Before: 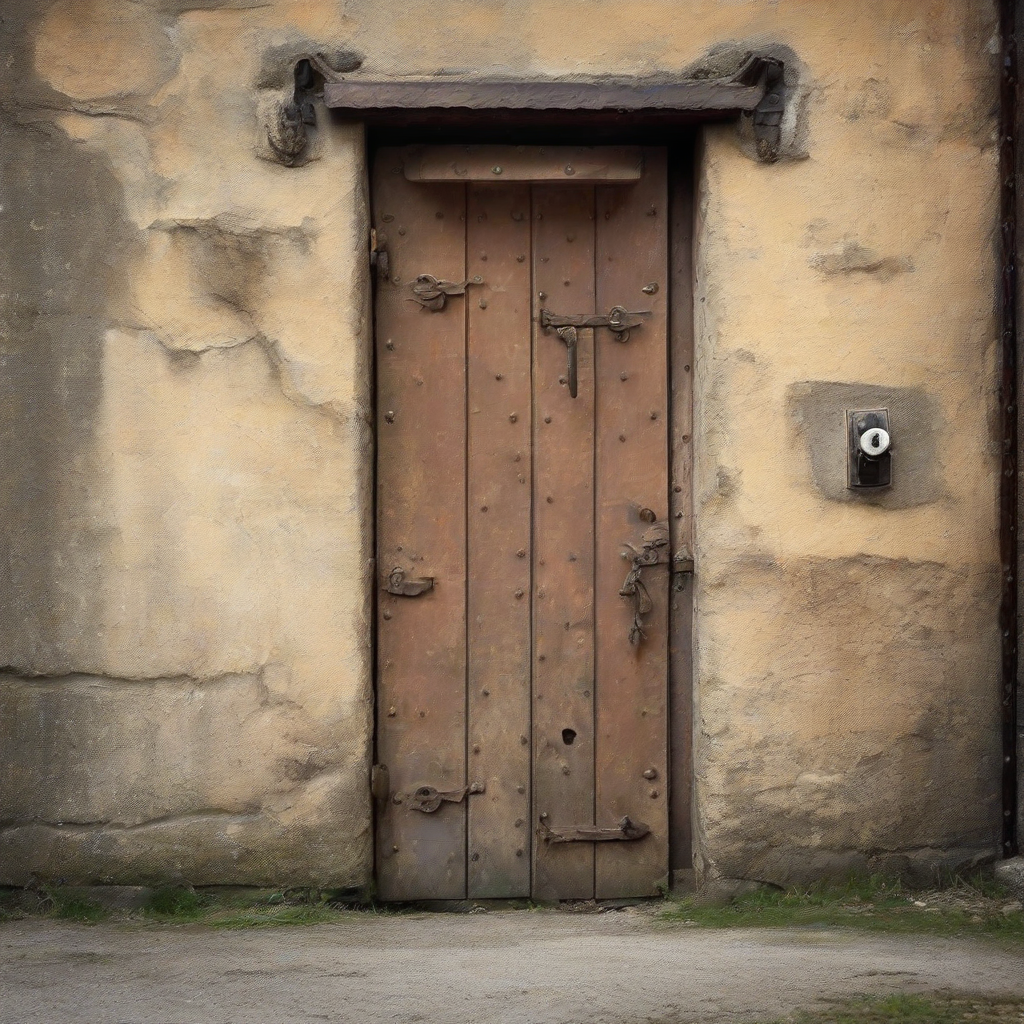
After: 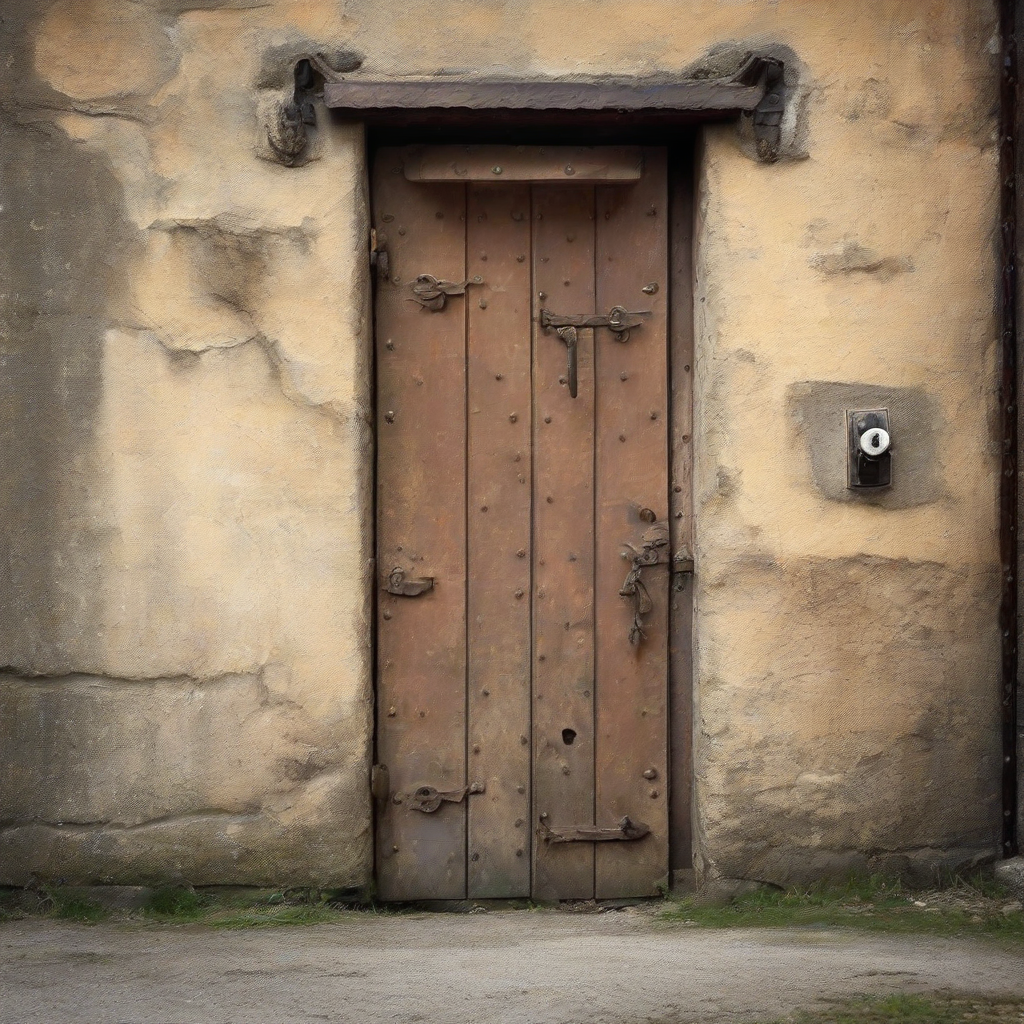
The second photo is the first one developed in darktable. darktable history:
shadows and highlights: shadows 1.07, highlights 41.86
